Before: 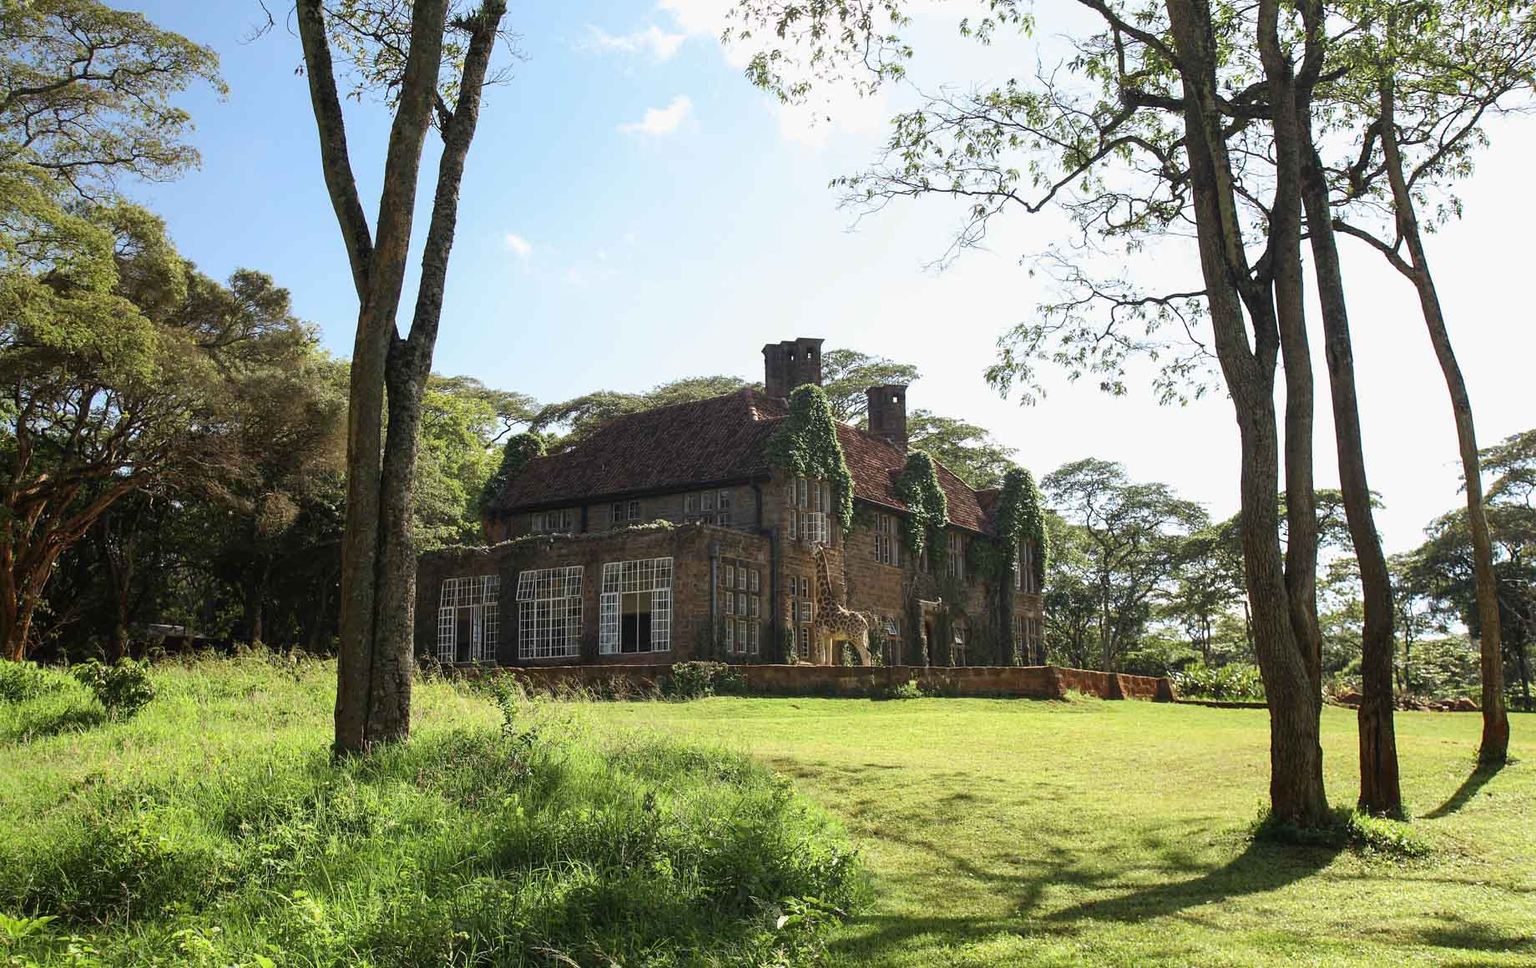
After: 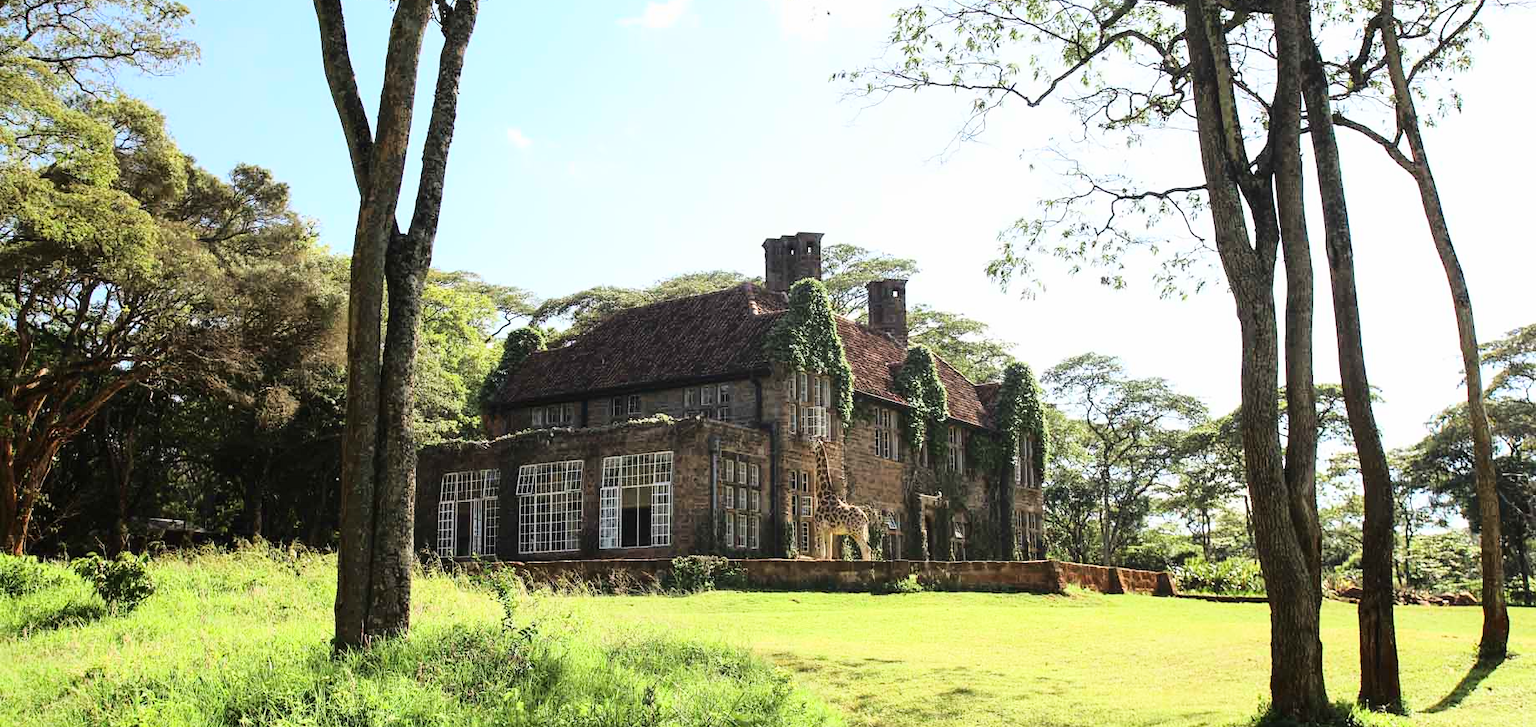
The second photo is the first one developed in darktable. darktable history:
crop: top 11.018%, bottom 13.875%
base curve: curves: ch0 [(0, 0) (0.028, 0.03) (0.121, 0.232) (0.46, 0.748) (0.859, 0.968) (1, 1)]
